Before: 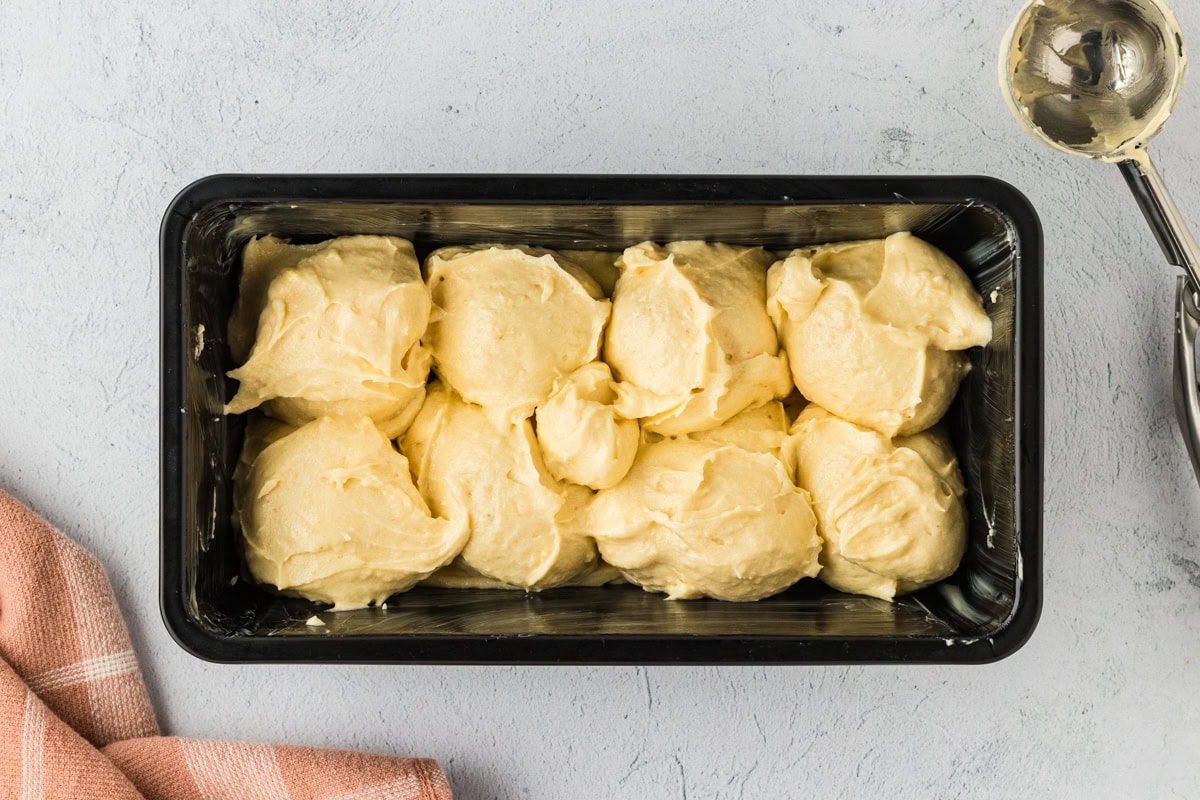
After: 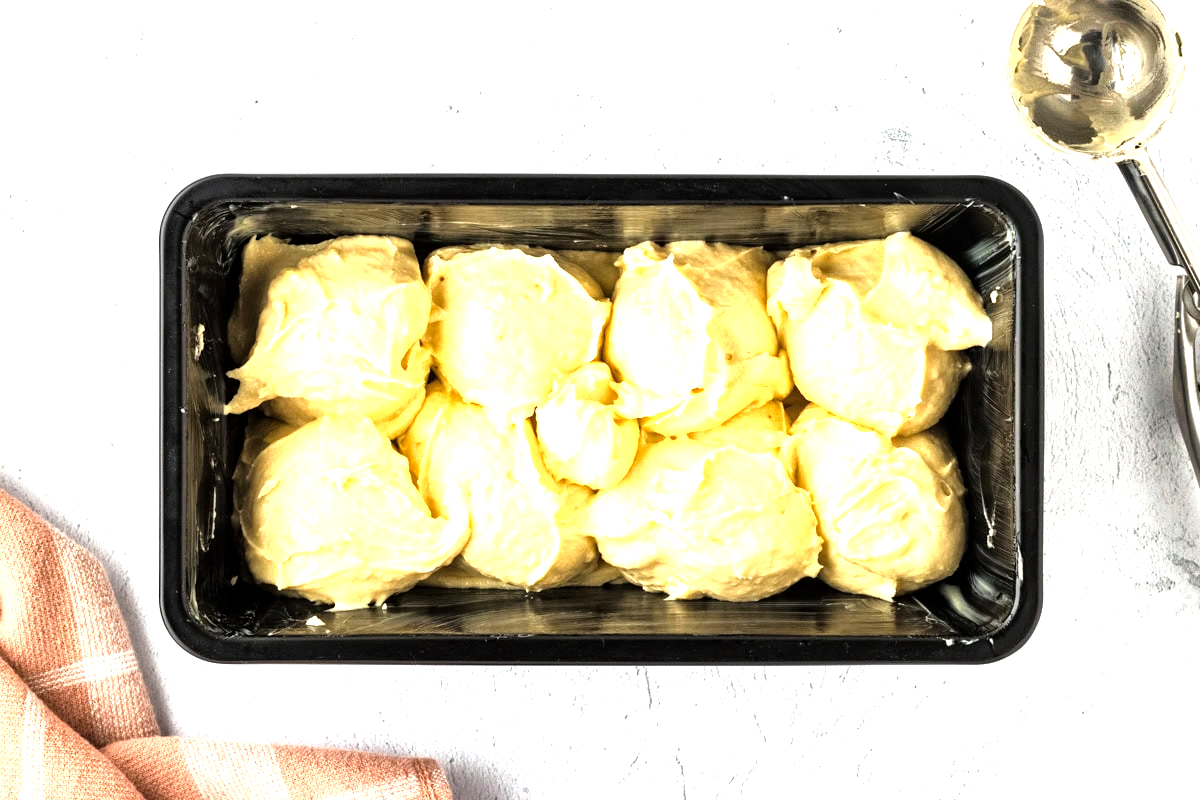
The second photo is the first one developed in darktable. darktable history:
exposure: black level correction 0, exposure 0.498 EV, compensate highlight preservation false
tone equalizer: -8 EV -0.775 EV, -7 EV -0.705 EV, -6 EV -0.602 EV, -5 EV -0.401 EV, -3 EV 0.387 EV, -2 EV 0.6 EV, -1 EV 0.683 EV, +0 EV 0.741 EV
local contrast: mode bilateral grid, contrast 19, coarseness 51, detail 132%, midtone range 0.2
